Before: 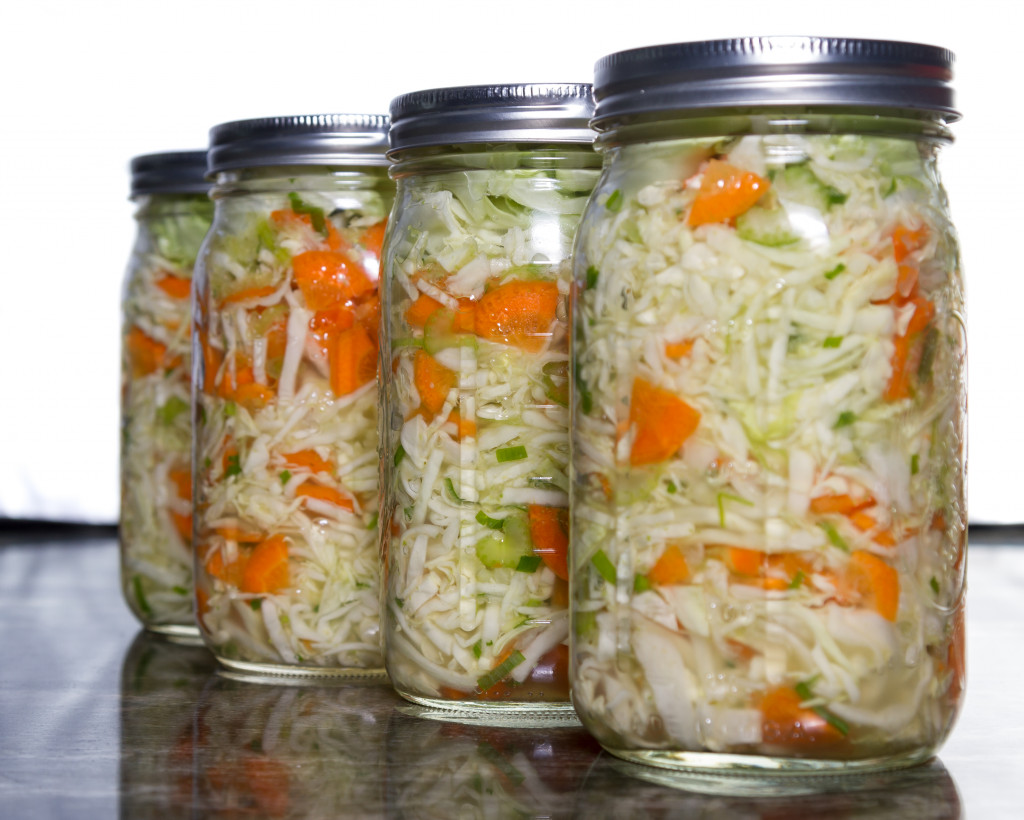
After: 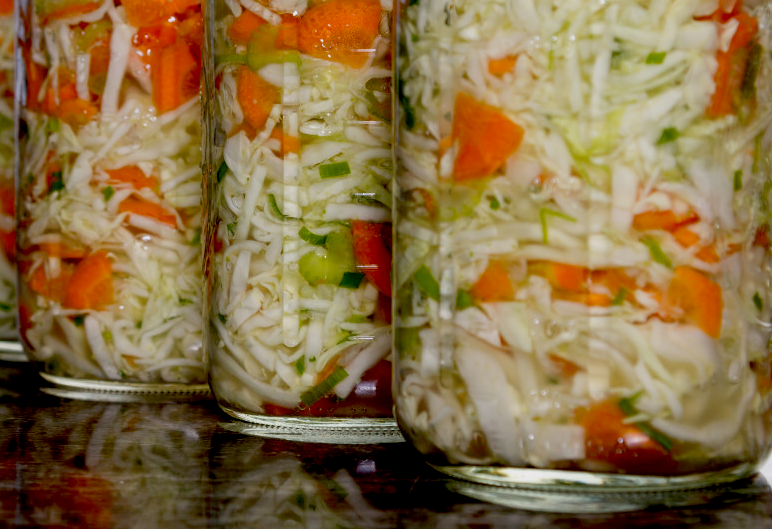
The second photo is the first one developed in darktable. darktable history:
exposure: black level correction 0.044, exposure -0.233 EV, compensate exposure bias true, compensate highlight preservation false
crop and rotate: left 17.359%, top 34.69%, right 7.22%, bottom 0.782%
